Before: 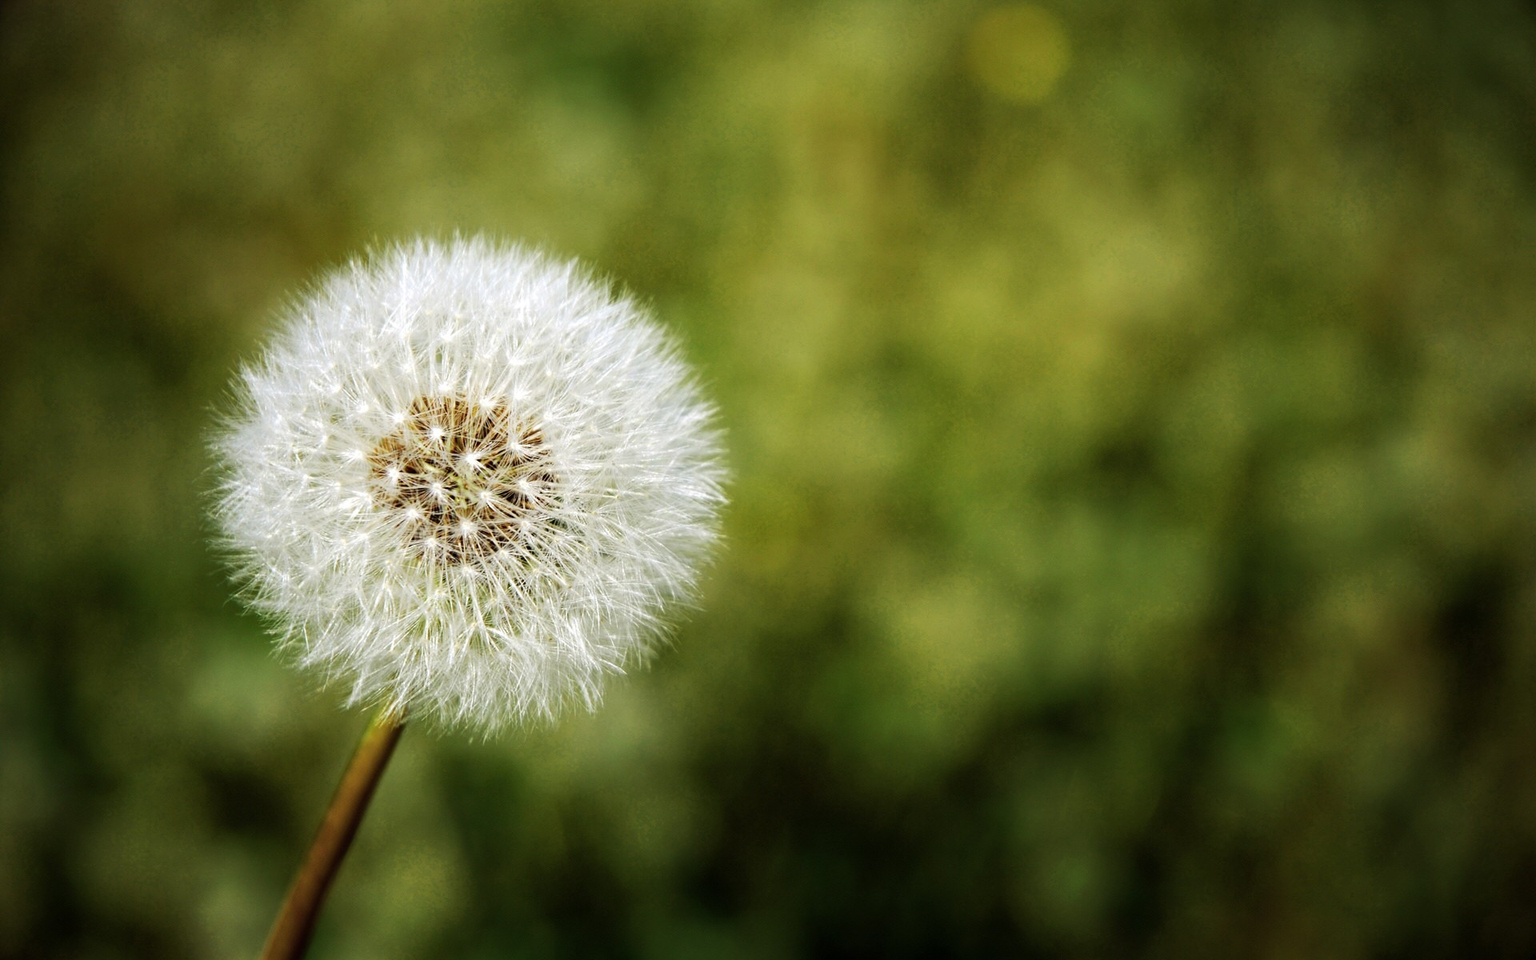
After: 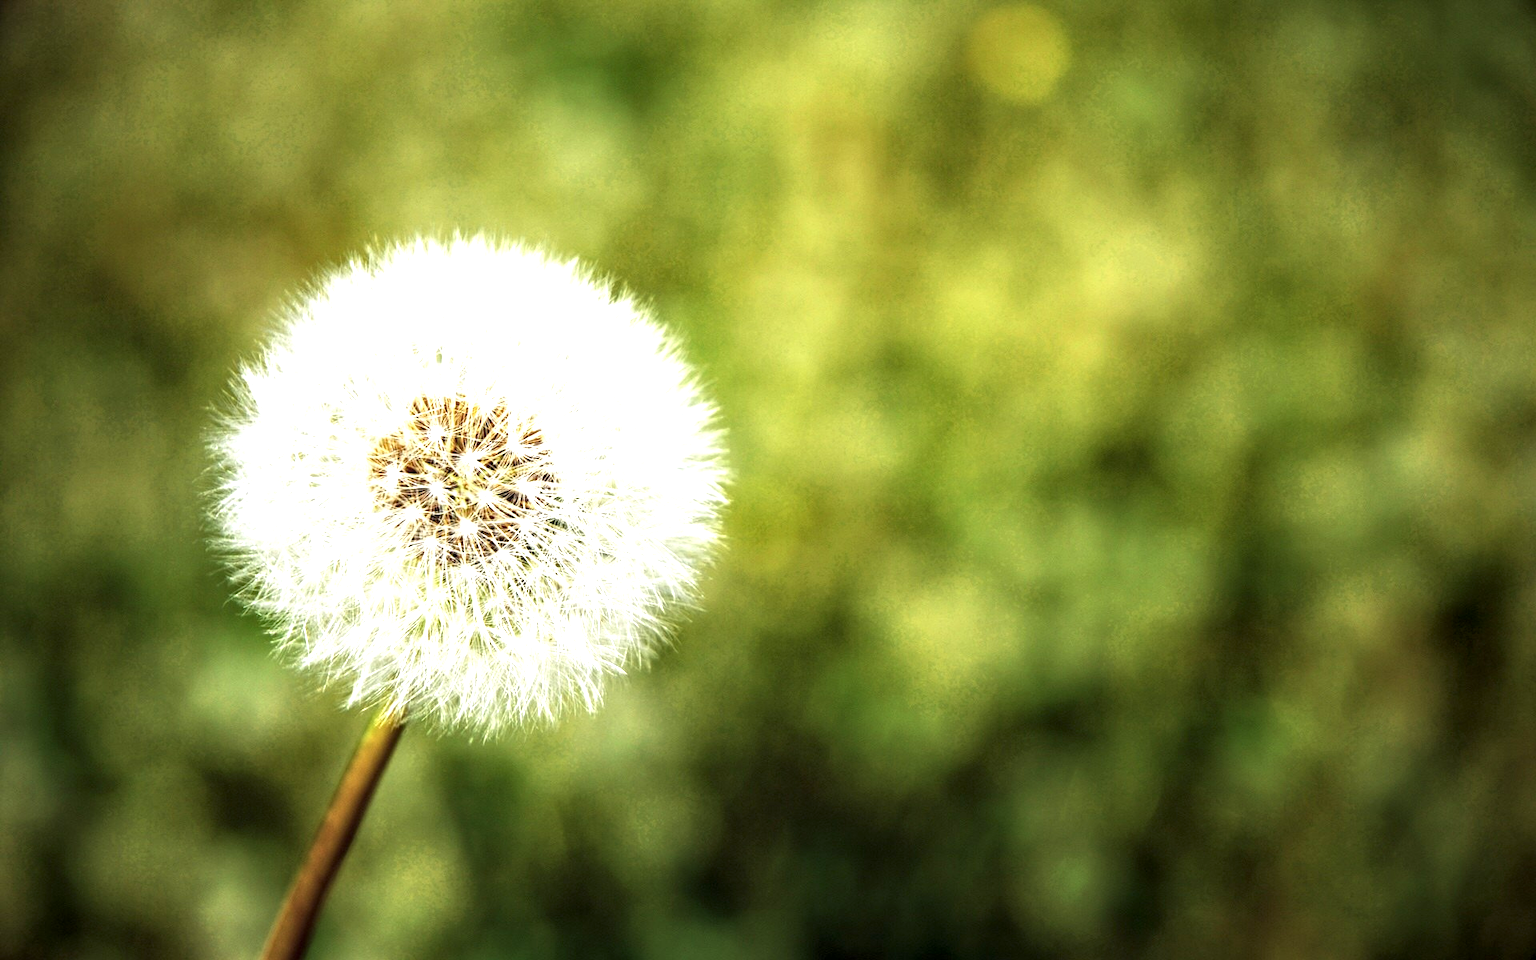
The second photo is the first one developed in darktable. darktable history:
local contrast: on, module defaults
exposure: black level correction 0, exposure 1.101 EV, compensate highlight preservation false
